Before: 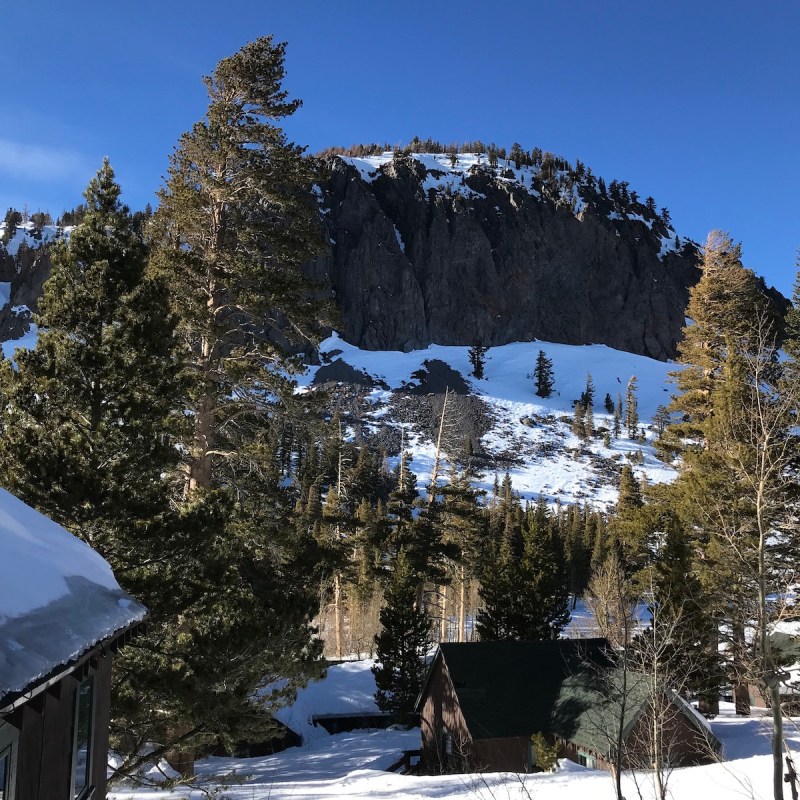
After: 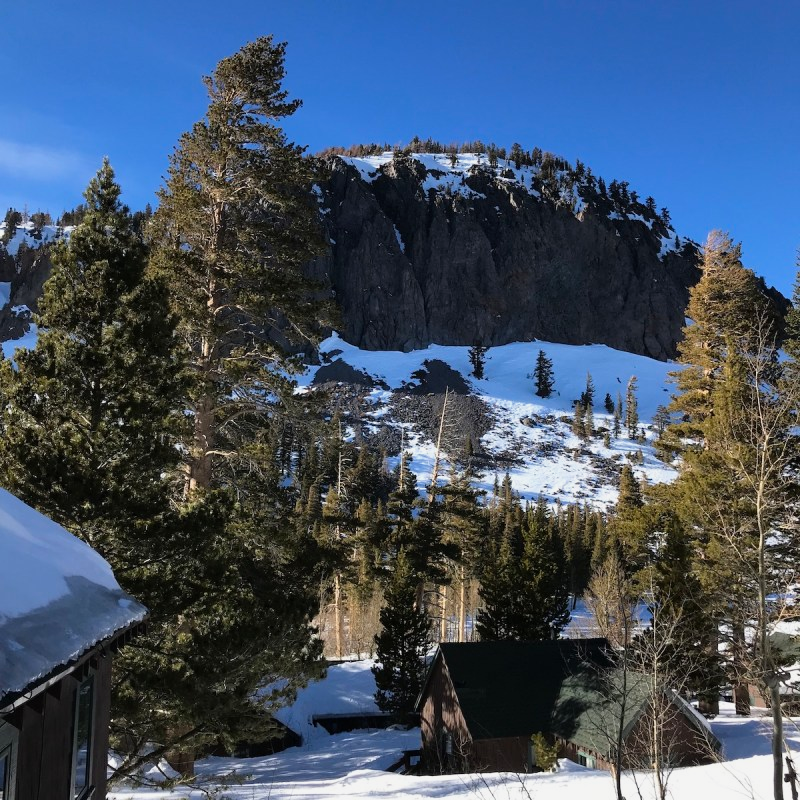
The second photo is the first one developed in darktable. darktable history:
filmic rgb: black relative exposure -16 EV, white relative exposure 2.93 EV, hardness 10
color correction: highlights b* 0.053, saturation 1.11
